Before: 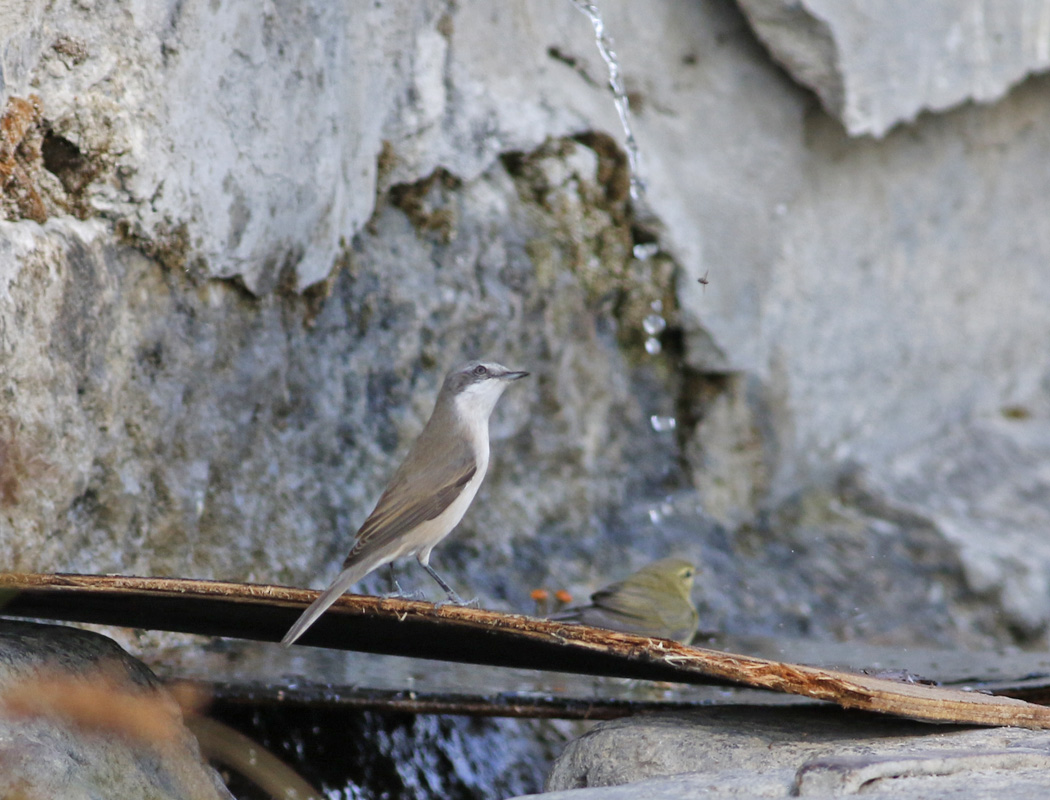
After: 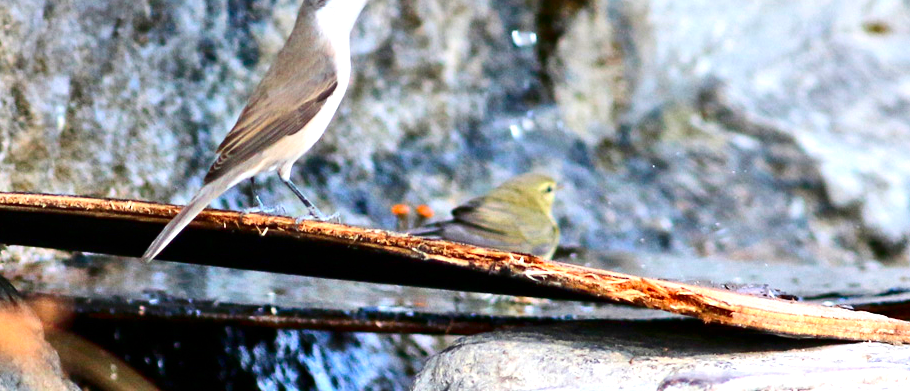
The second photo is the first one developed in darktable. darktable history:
crop and rotate: left 13.306%, top 48.129%, bottom 2.928%
contrast brightness saturation: contrast 0.22, brightness -0.19, saturation 0.24
exposure: black level correction 0, exposure 1.2 EV, compensate exposure bias true, compensate highlight preservation false
graduated density: rotation 5.63°, offset 76.9
